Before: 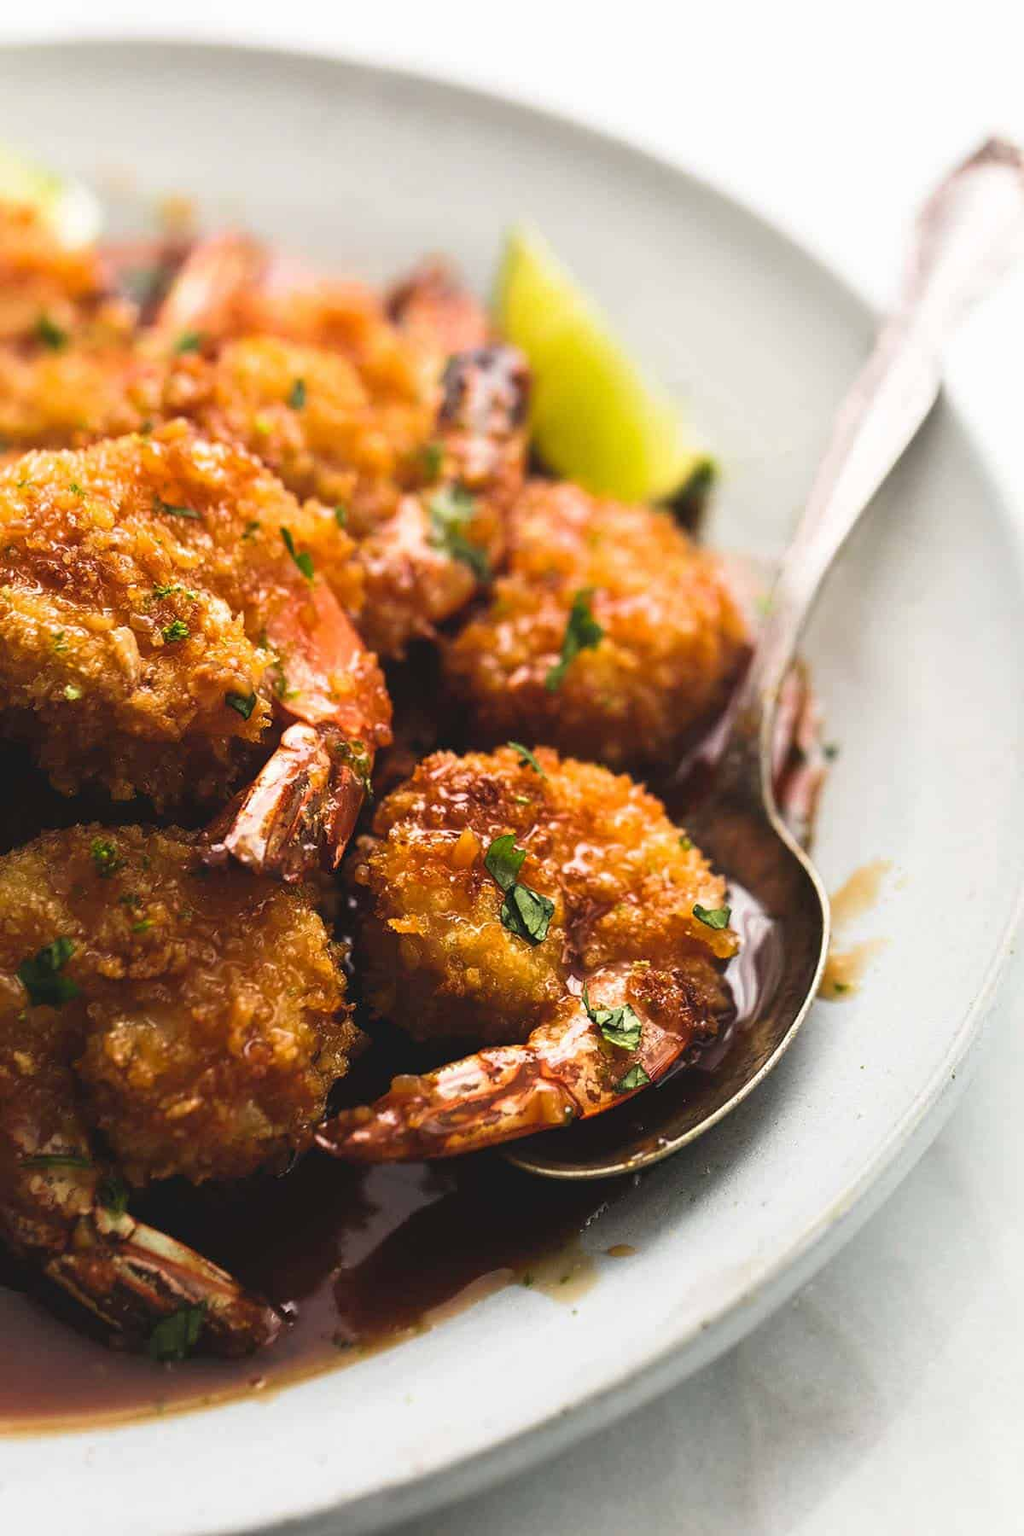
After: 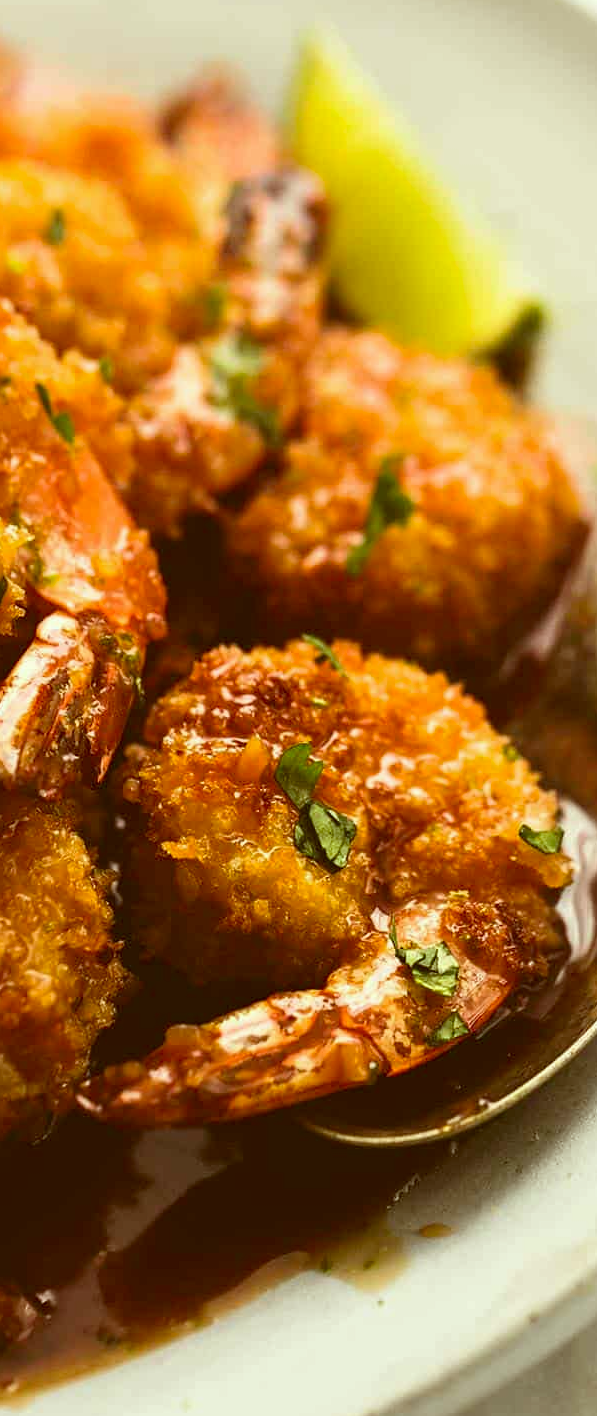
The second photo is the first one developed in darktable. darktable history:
crop and rotate: angle 0.019°, left 24.416%, top 13.04%, right 25.739%, bottom 8.224%
color correction: highlights a* -6.06, highlights b* 9.47, shadows a* 10.65, shadows b* 23.77
